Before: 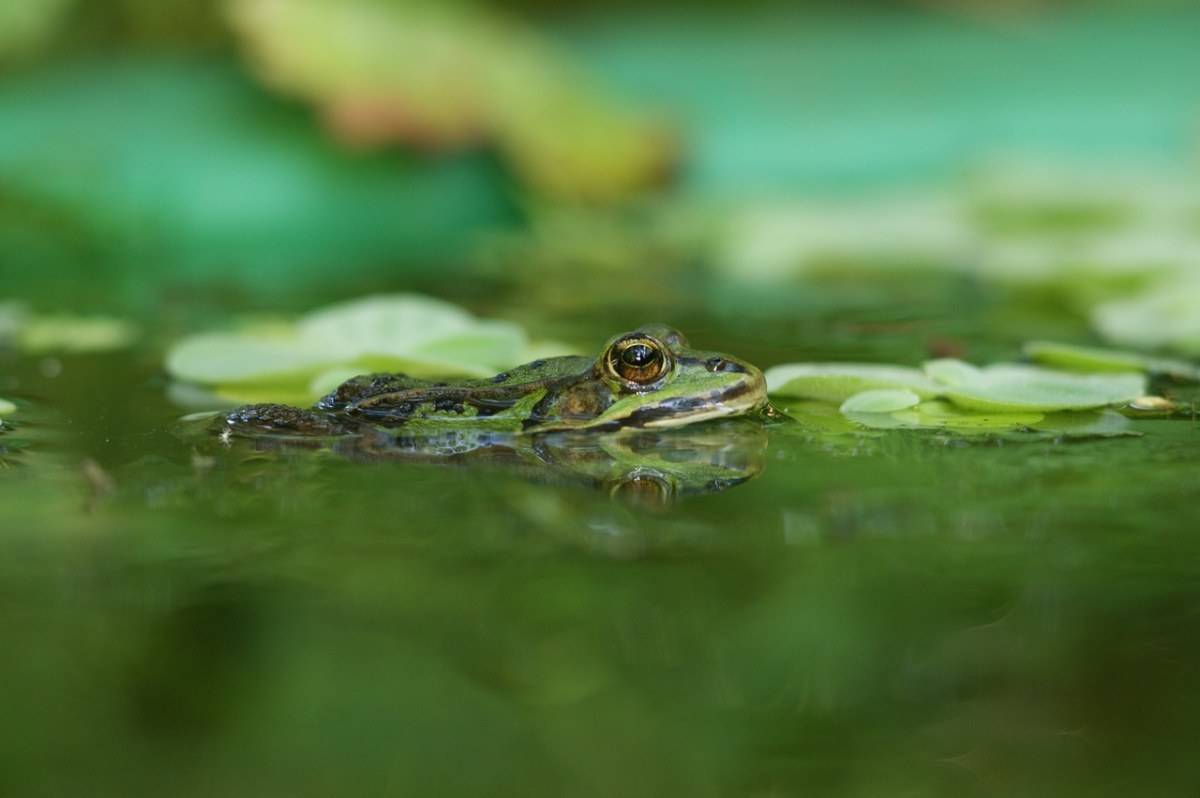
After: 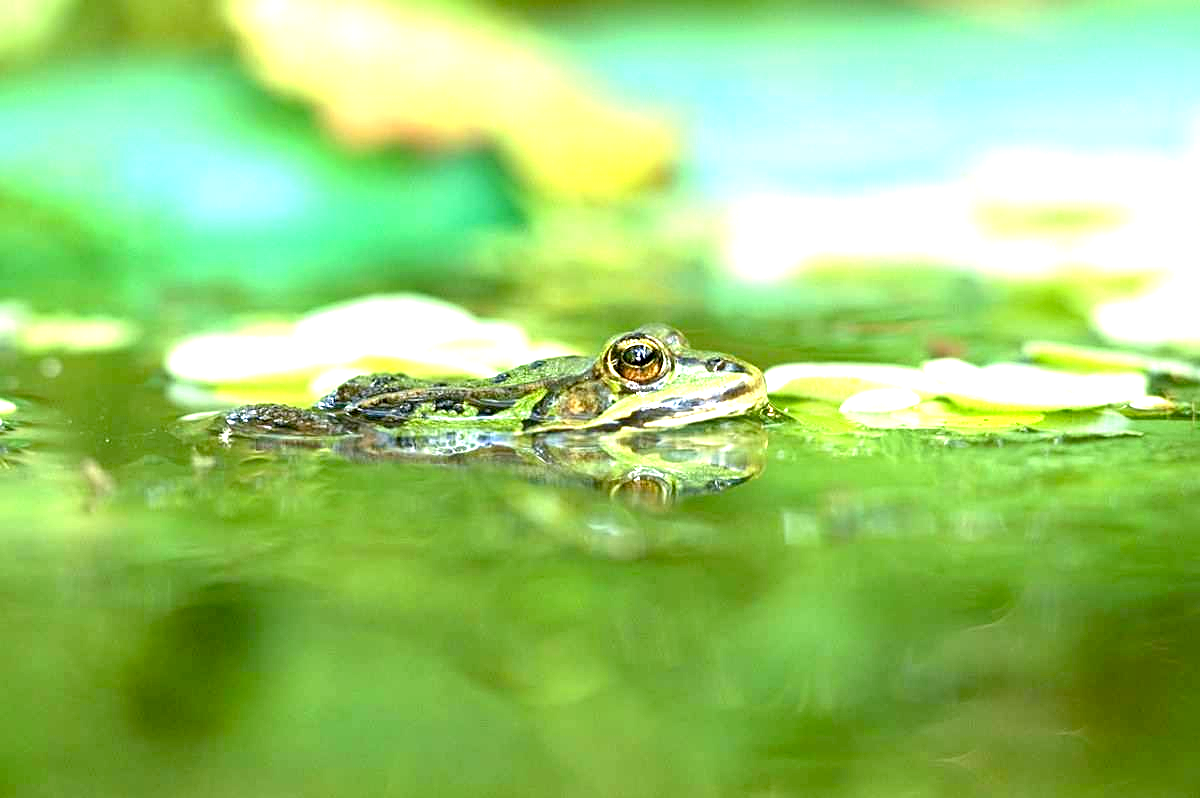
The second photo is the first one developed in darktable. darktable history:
exposure: black level correction 0.005, exposure 2.084 EV, compensate highlight preservation false
sharpen: on, module defaults
